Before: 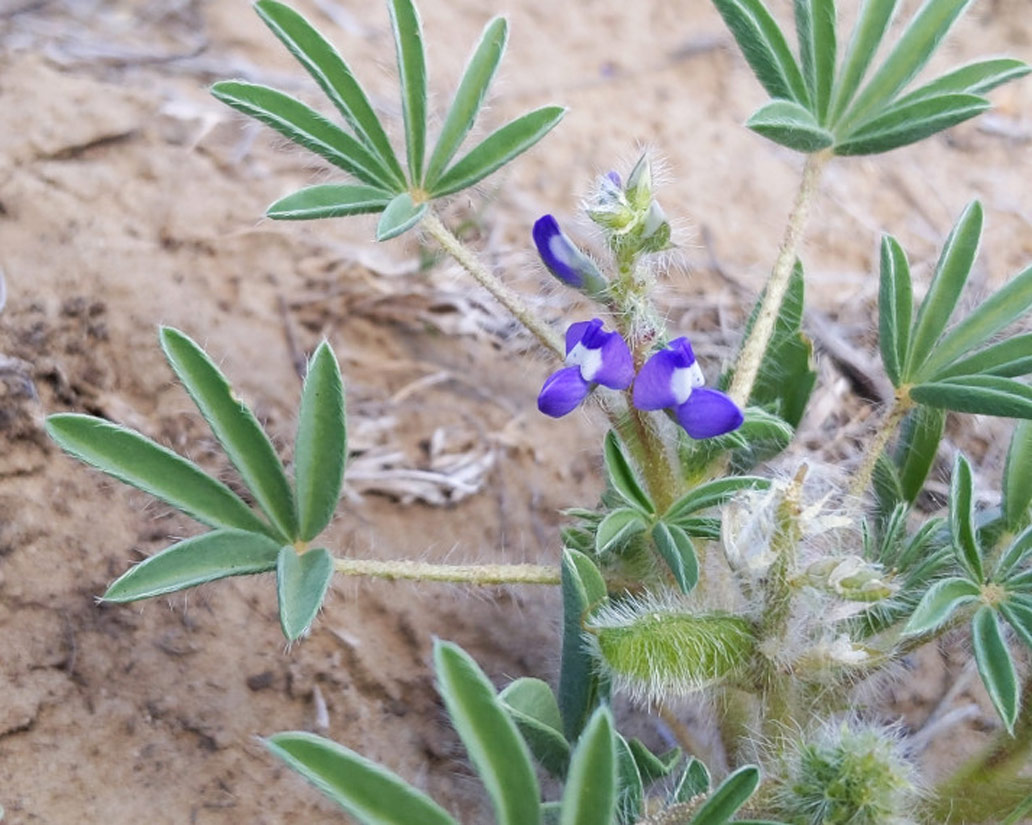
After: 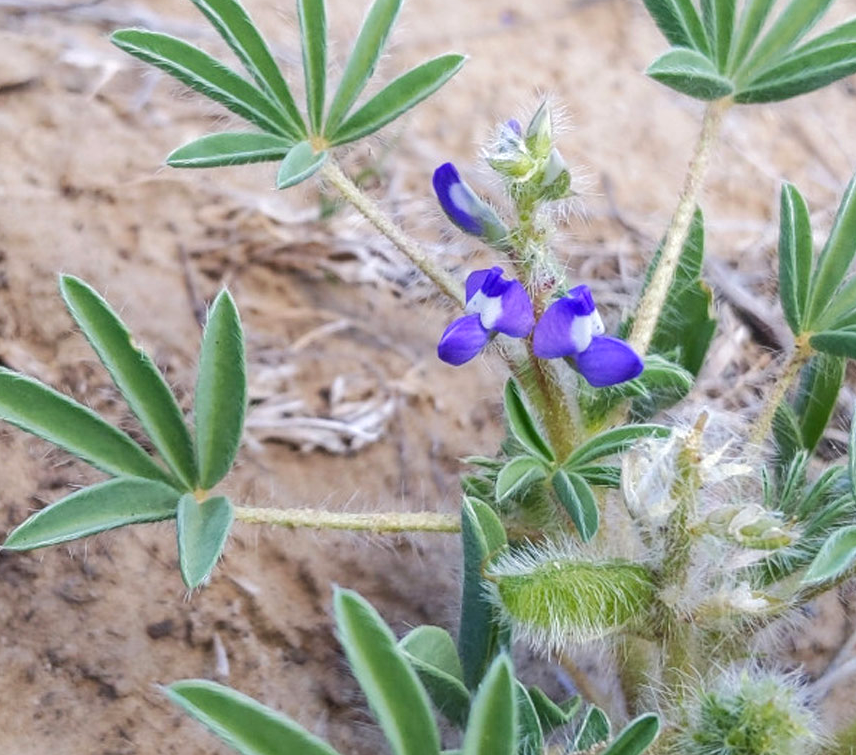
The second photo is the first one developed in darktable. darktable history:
crop: left 9.768%, top 6.307%, right 7.202%, bottom 2.167%
tone curve: curves: ch0 [(0, 0) (0.003, 0.023) (0.011, 0.033) (0.025, 0.057) (0.044, 0.099) (0.069, 0.132) (0.1, 0.155) (0.136, 0.179) (0.177, 0.213) (0.224, 0.255) (0.277, 0.299) (0.335, 0.347) (0.399, 0.407) (0.468, 0.473) (0.543, 0.546) (0.623, 0.619) (0.709, 0.698) (0.801, 0.775) (0.898, 0.871) (1, 1)], color space Lab, independent channels, preserve colors none
contrast brightness saturation: contrast 0.097, brightness 0.037, saturation 0.093
local contrast: on, module defaults
